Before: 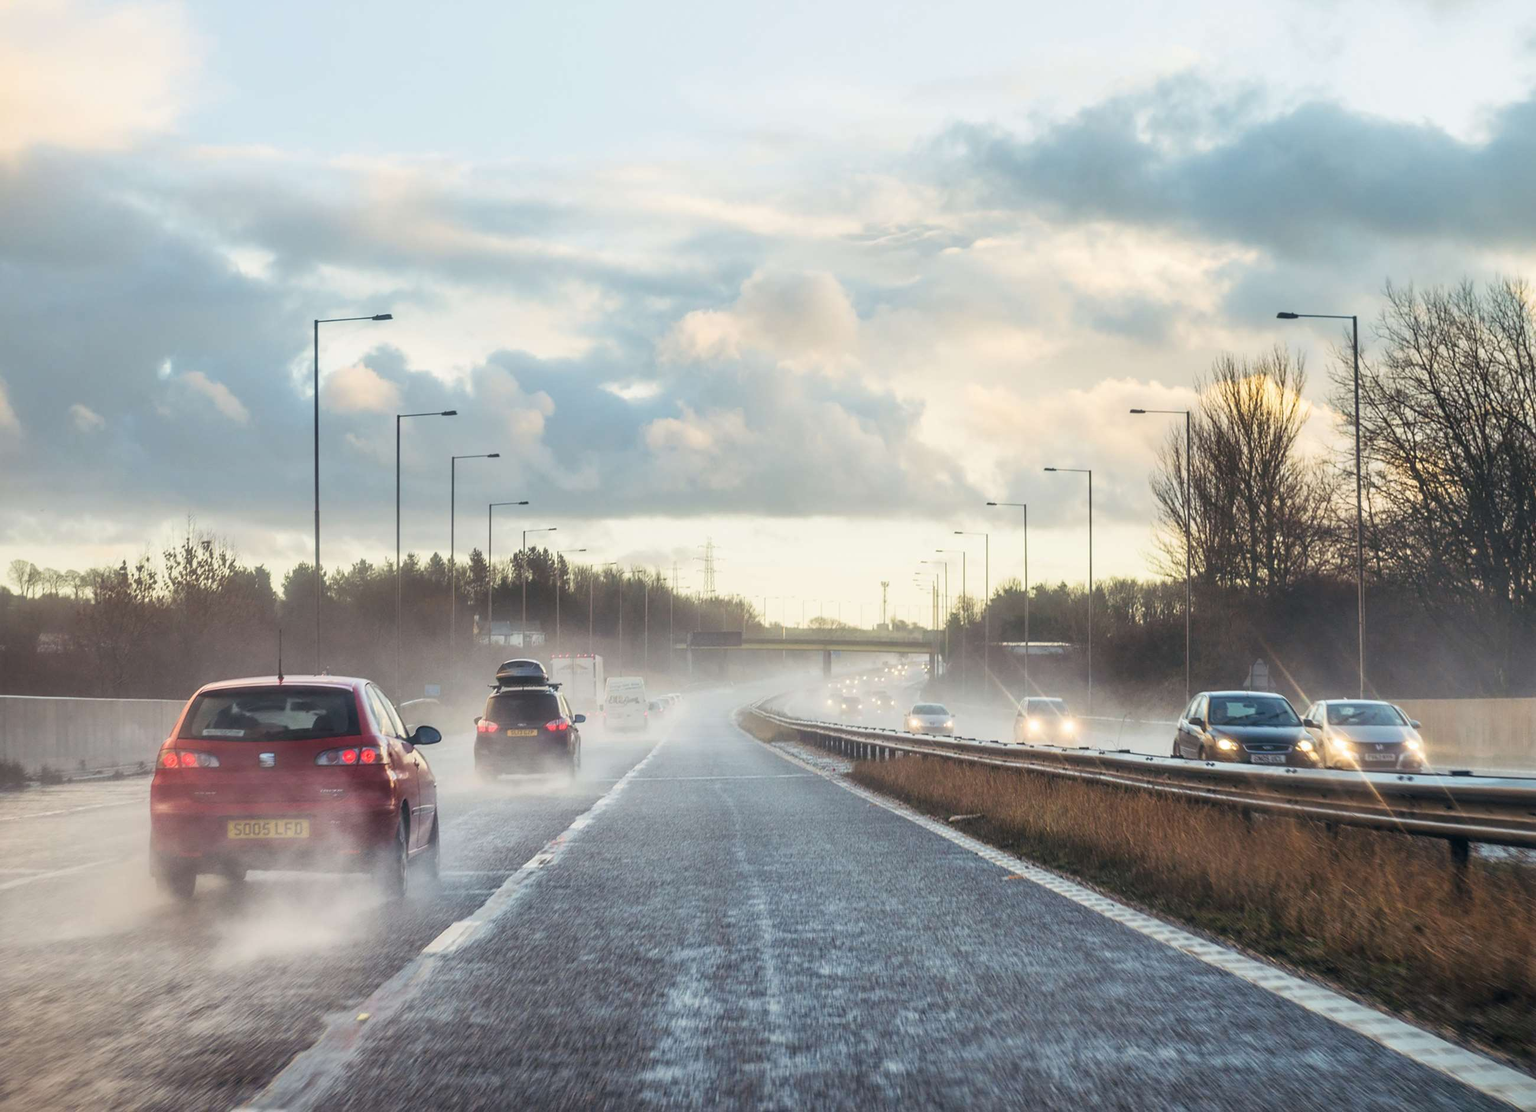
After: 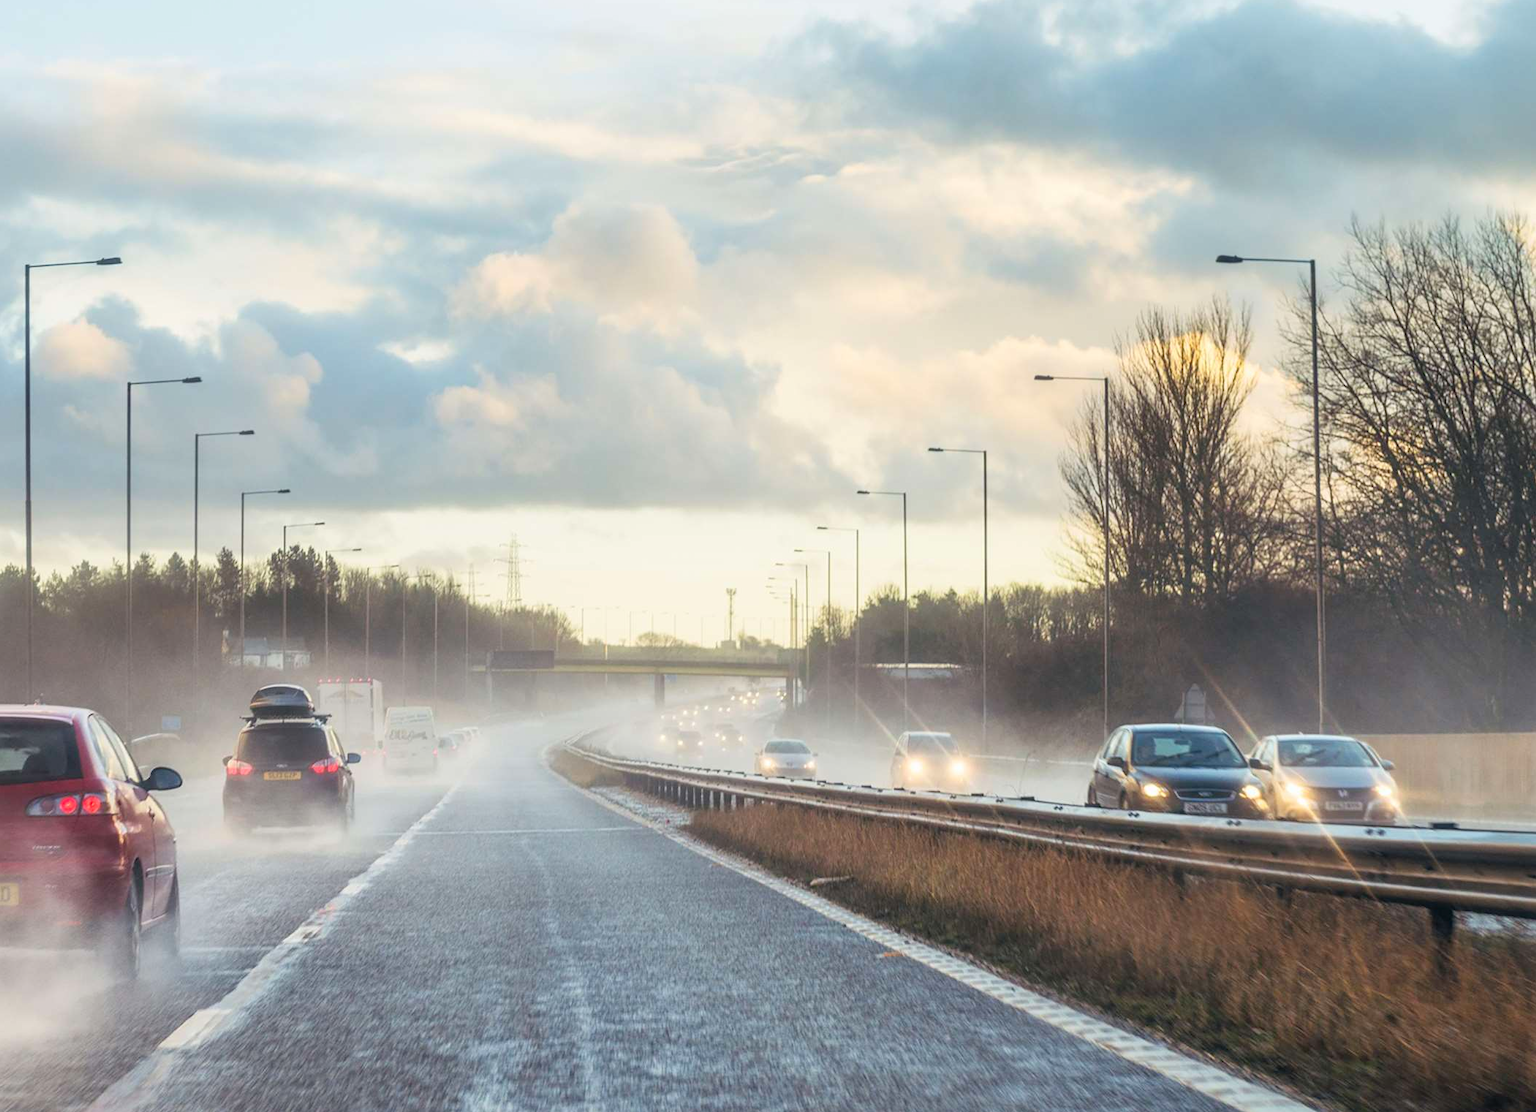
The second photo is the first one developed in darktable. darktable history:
contrast brightness saturation: contrast 0.03, brightness 0.06, saturation 0.13
crop: left 19.159%, top 9.58%, bottom 9.58%
